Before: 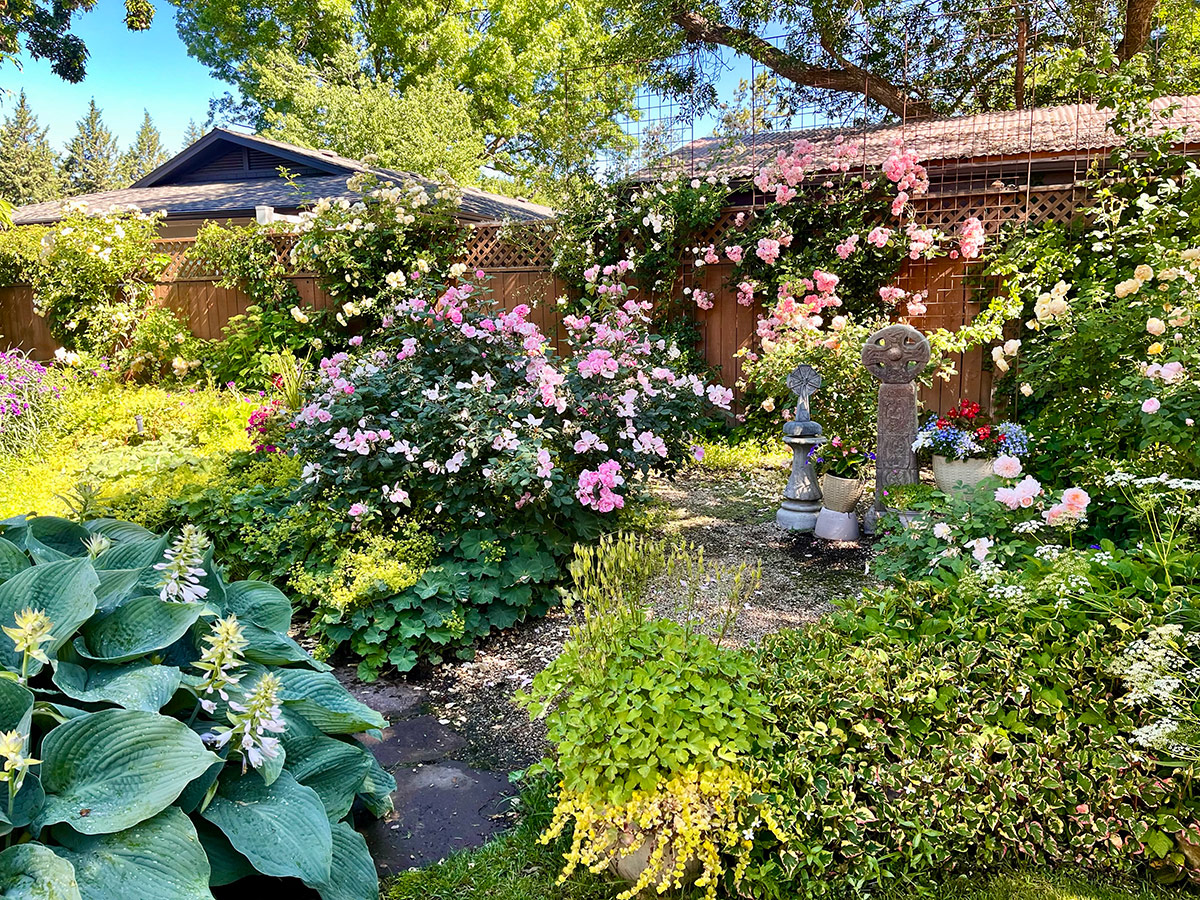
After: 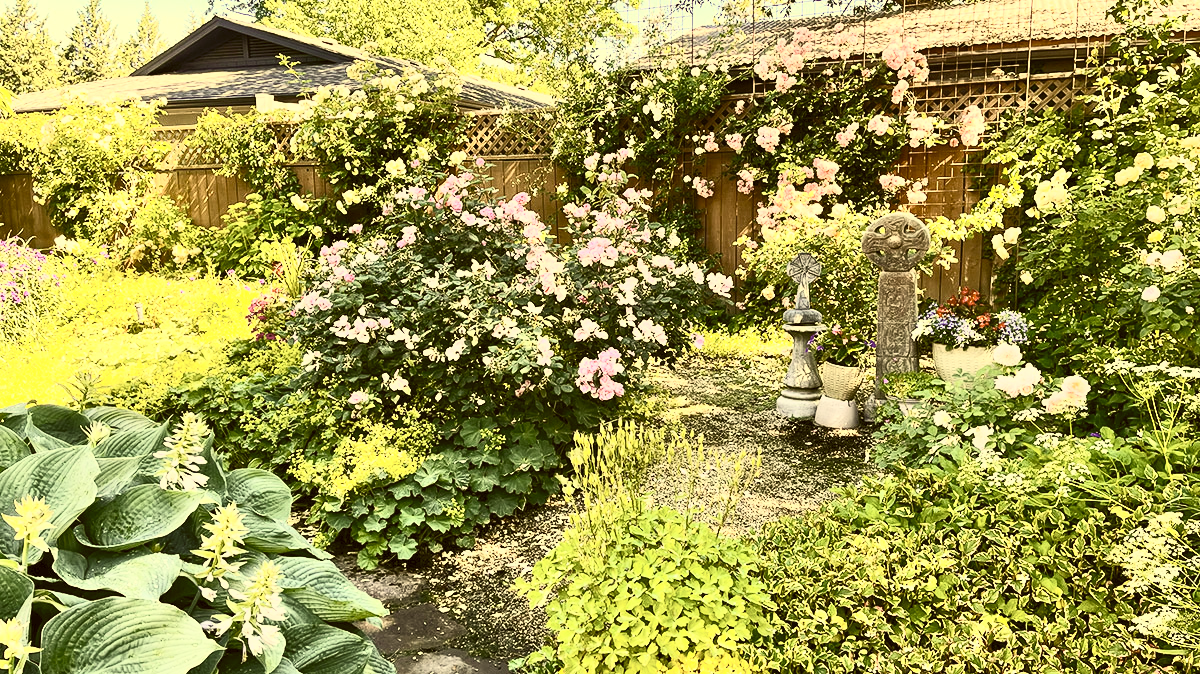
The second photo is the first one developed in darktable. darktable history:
crop and rotate: top 12.5%, bottom 12.504%
contrast brightness saturation: contrast 0.581, brightness 0.567, saturation -0.345
color correction: highlights a* 0.088, highlights b* 29.37, shadows a* -0.303, shadows b* 21.18
